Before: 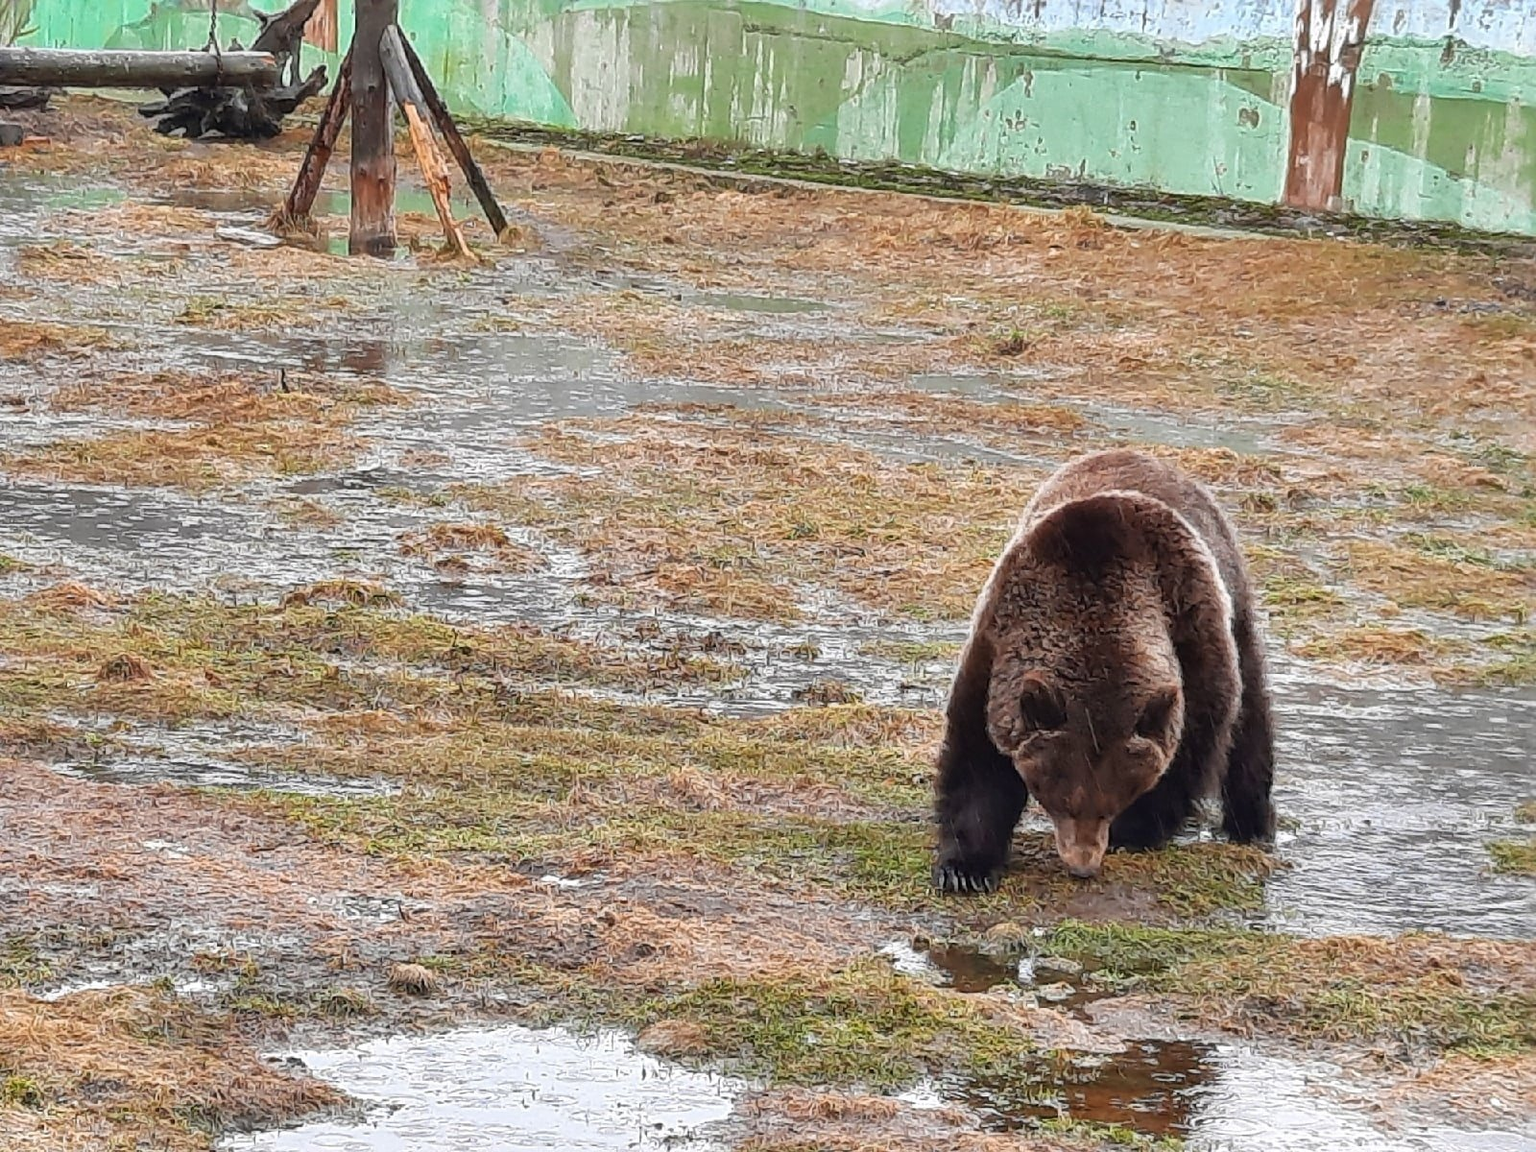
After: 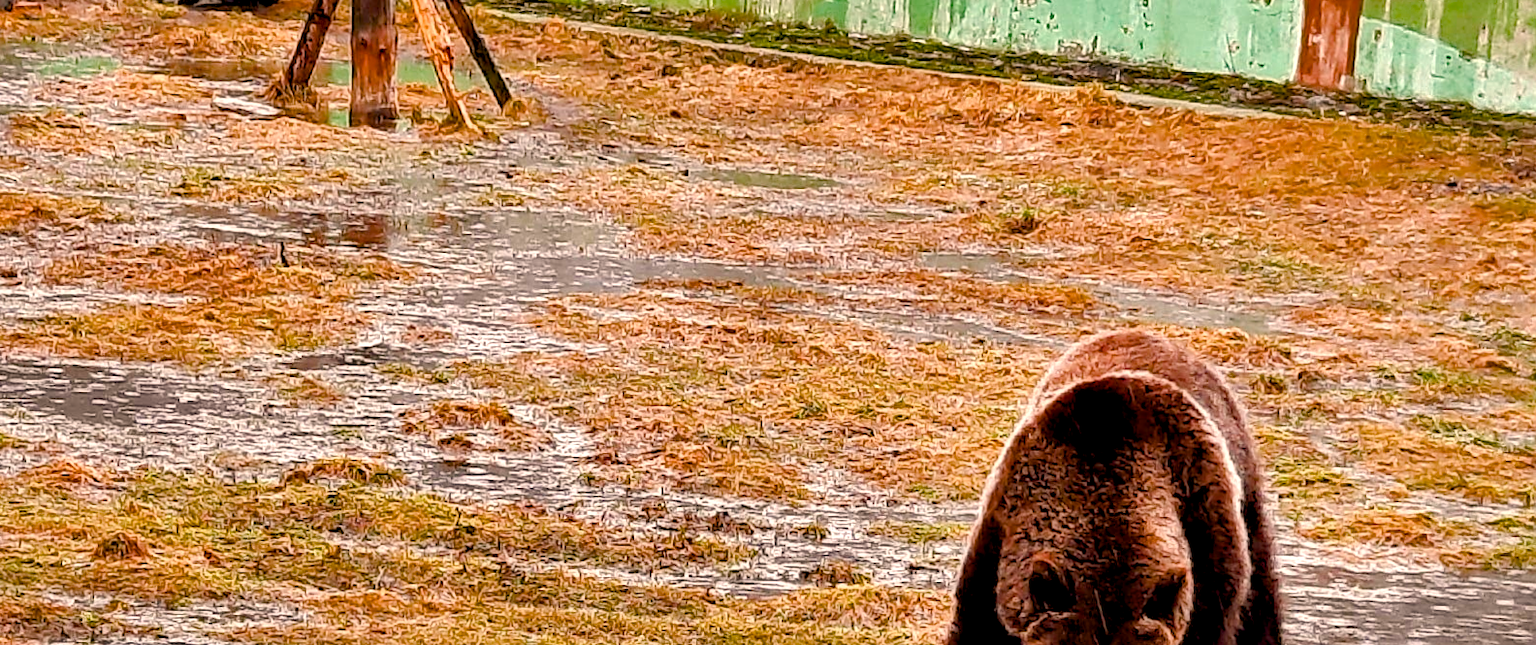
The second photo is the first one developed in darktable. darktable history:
white balance: red 1.127, blue 0.943
rotate and perspective: rotation 0.174°, lens shift (vertical) 0.013, lens shift (horizontal) 0.019, shear 0.001, automatic cropping original format, crop left 0.007, crop right 0.991, crop top 0.016, crop bottom 0.997
crop and rotate: top 10.605%, bottom 33.274%
haze removal: strength 0.29, distance 0.25, compatibility mode true, adaptive false
shadows and highlights: shadows 20.91, highlights -35.45, soften with gaussian
color balance rgb: shadows lift › luminance -9.41%, highlights gain › luminance 17.6%, global offset › luminance -1.45%, perceptual saturation grading › highlights -17.77%, perceptual saturation grading › mid-tones 33.1%, perceptual saturation grading › shadows 50.52%, global vibrance 24.22%
color balance: output saturation 110%
